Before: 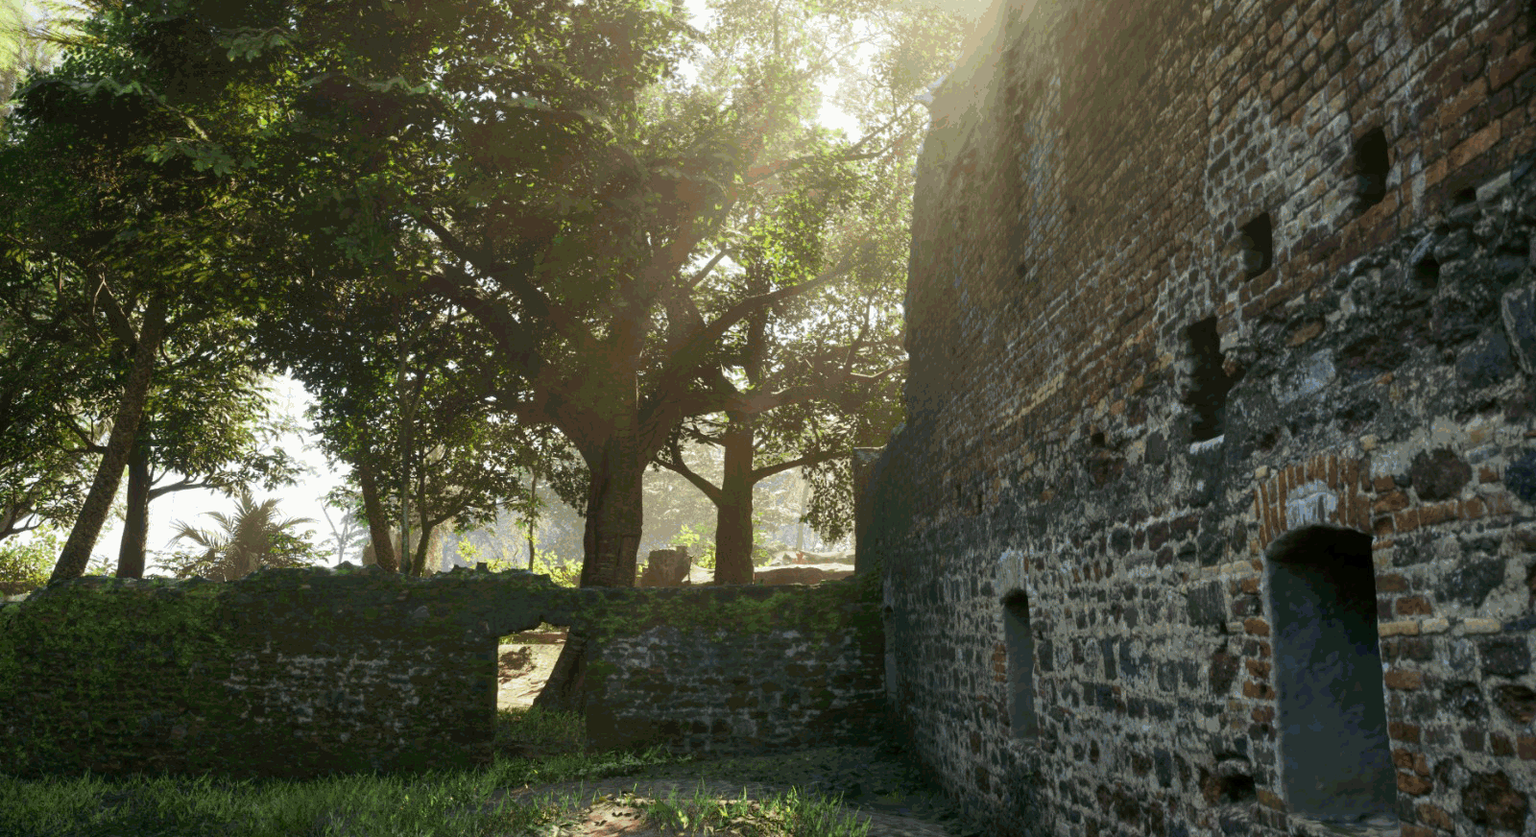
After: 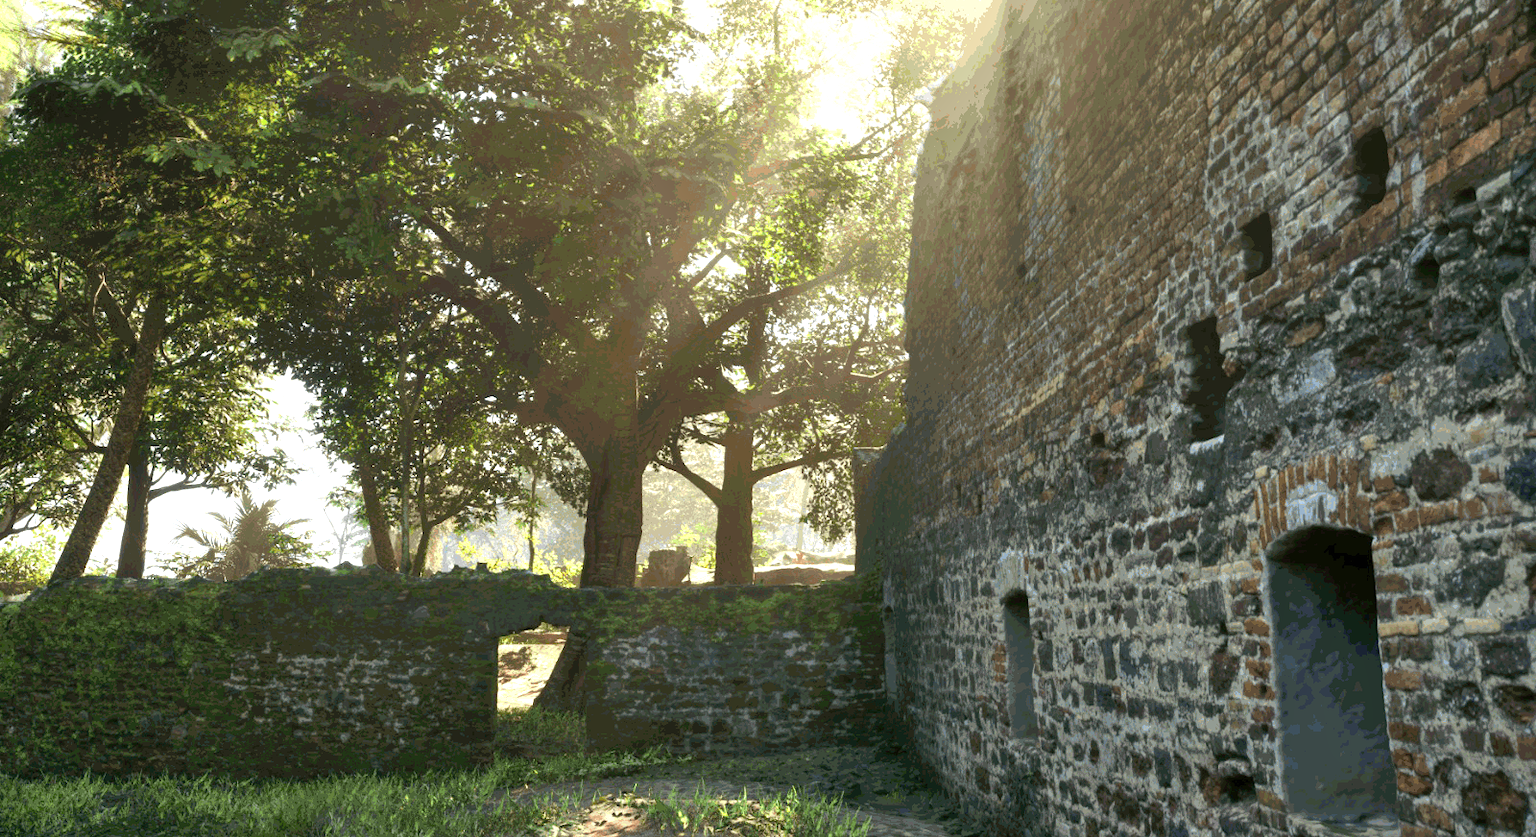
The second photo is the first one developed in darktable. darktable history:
exposure: black level correction 0, exposure 0.698 EV, compensate highlight preservation false
shadows and highlights: low approximation 0.01, soften with gaussian
